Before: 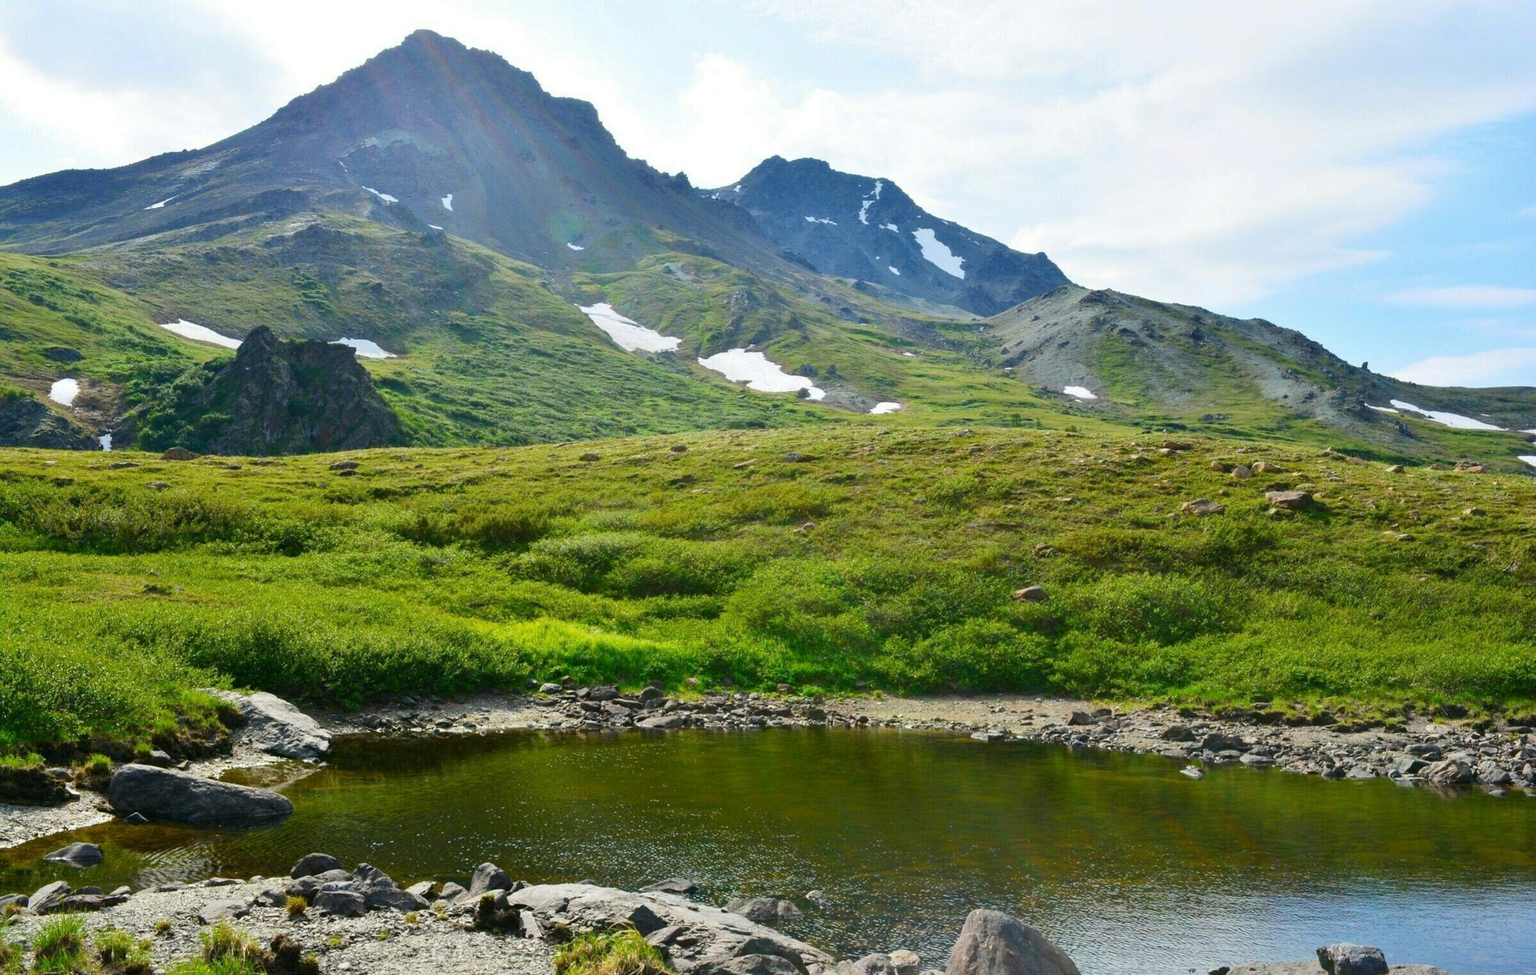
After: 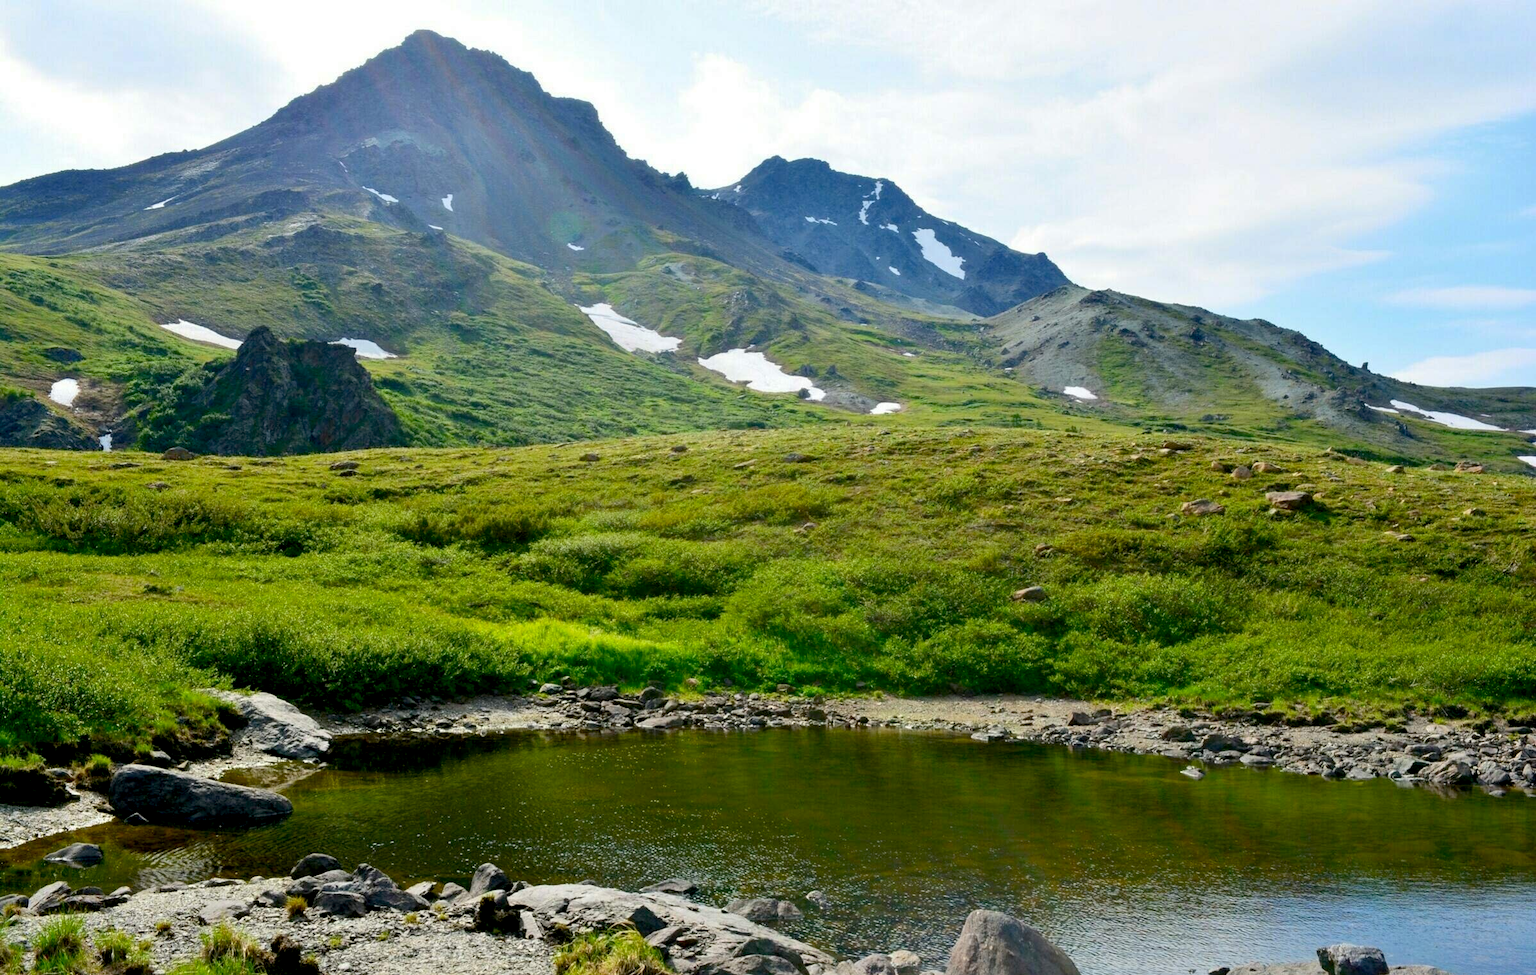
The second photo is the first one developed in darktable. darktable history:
exposure: black level correction 0.012, compensate exposure bias true, compensate highlight preservation false
